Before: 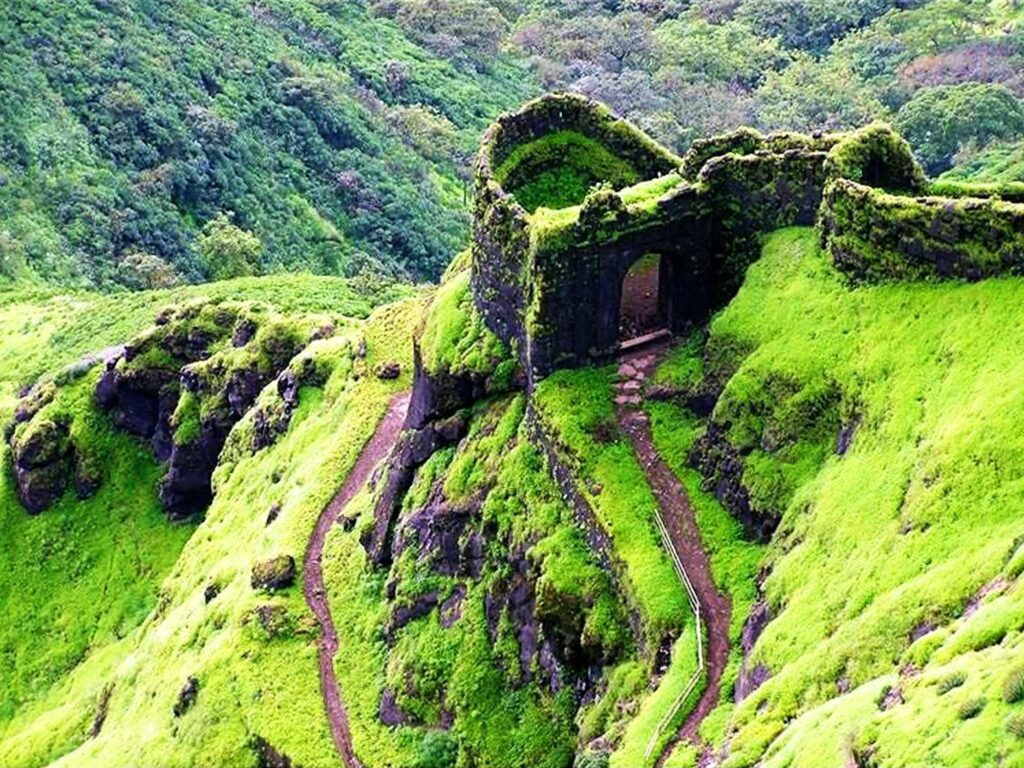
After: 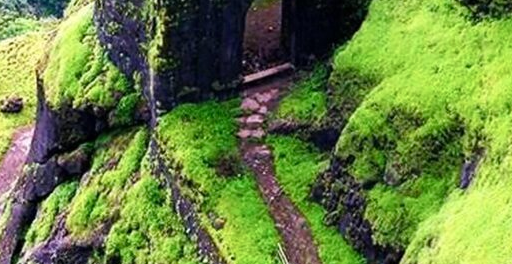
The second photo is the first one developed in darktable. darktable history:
color balance rgb: perceptual saturation grading › global saturation -1.939%, perceptual saturation grading › highlights -7.533%, perceptual saturation grading › mid-tones 7.388%, perceptual saturation grading › shadows 4.138%
crop: left 36.859%, top 34.724%, right 13.059%, bottom 30.793%
